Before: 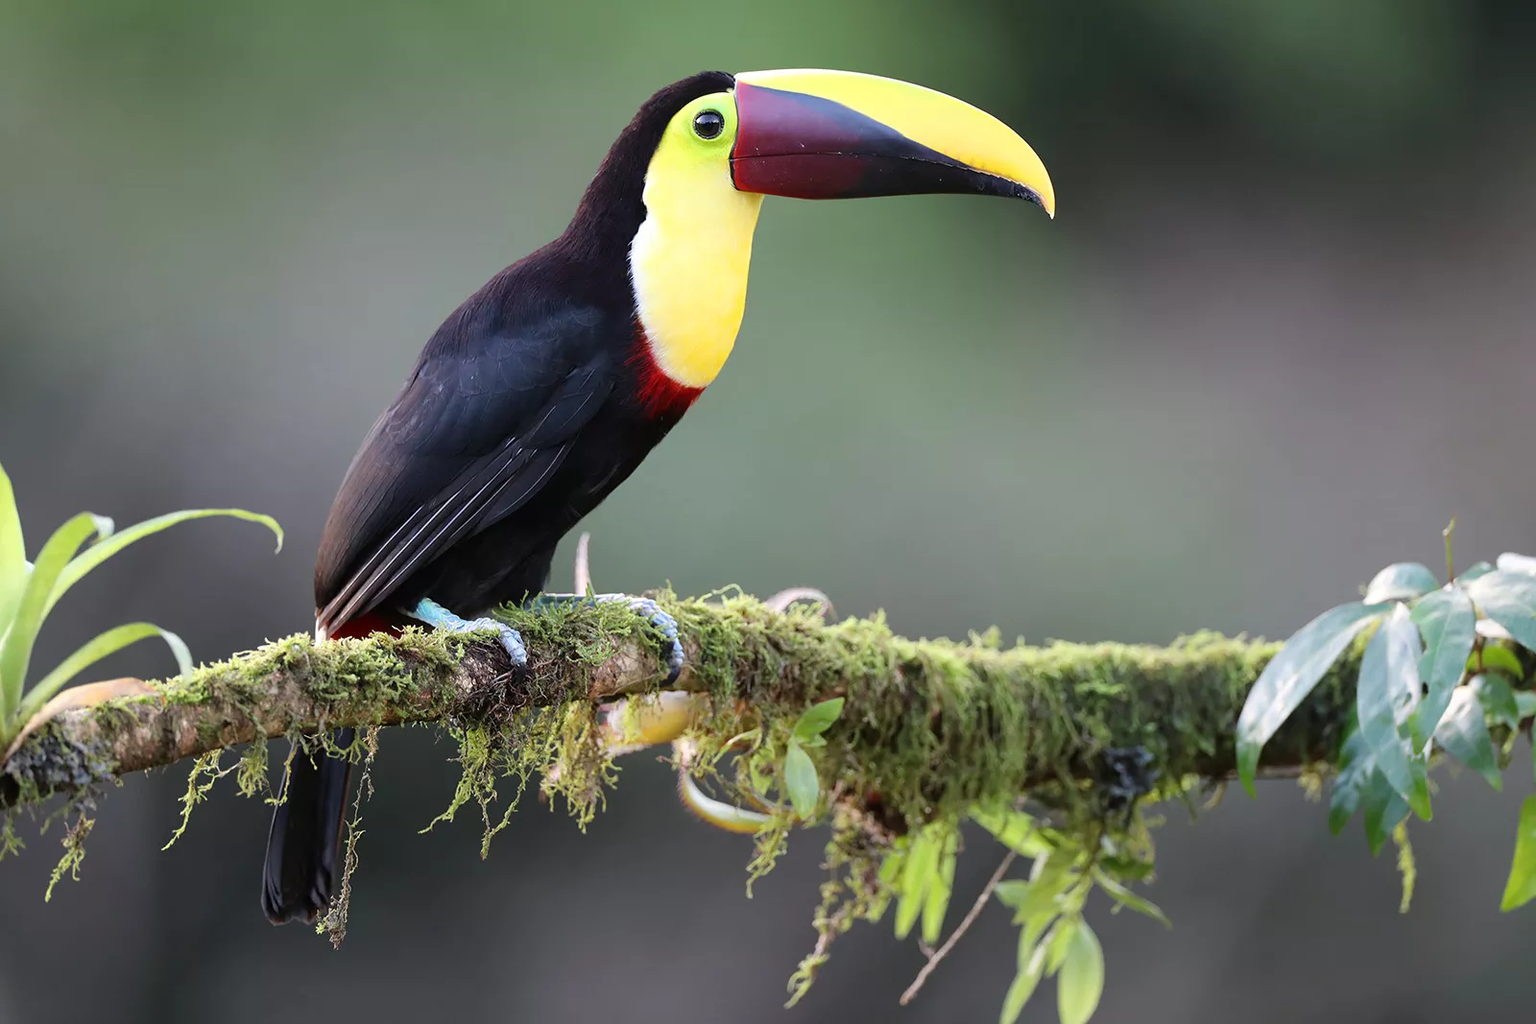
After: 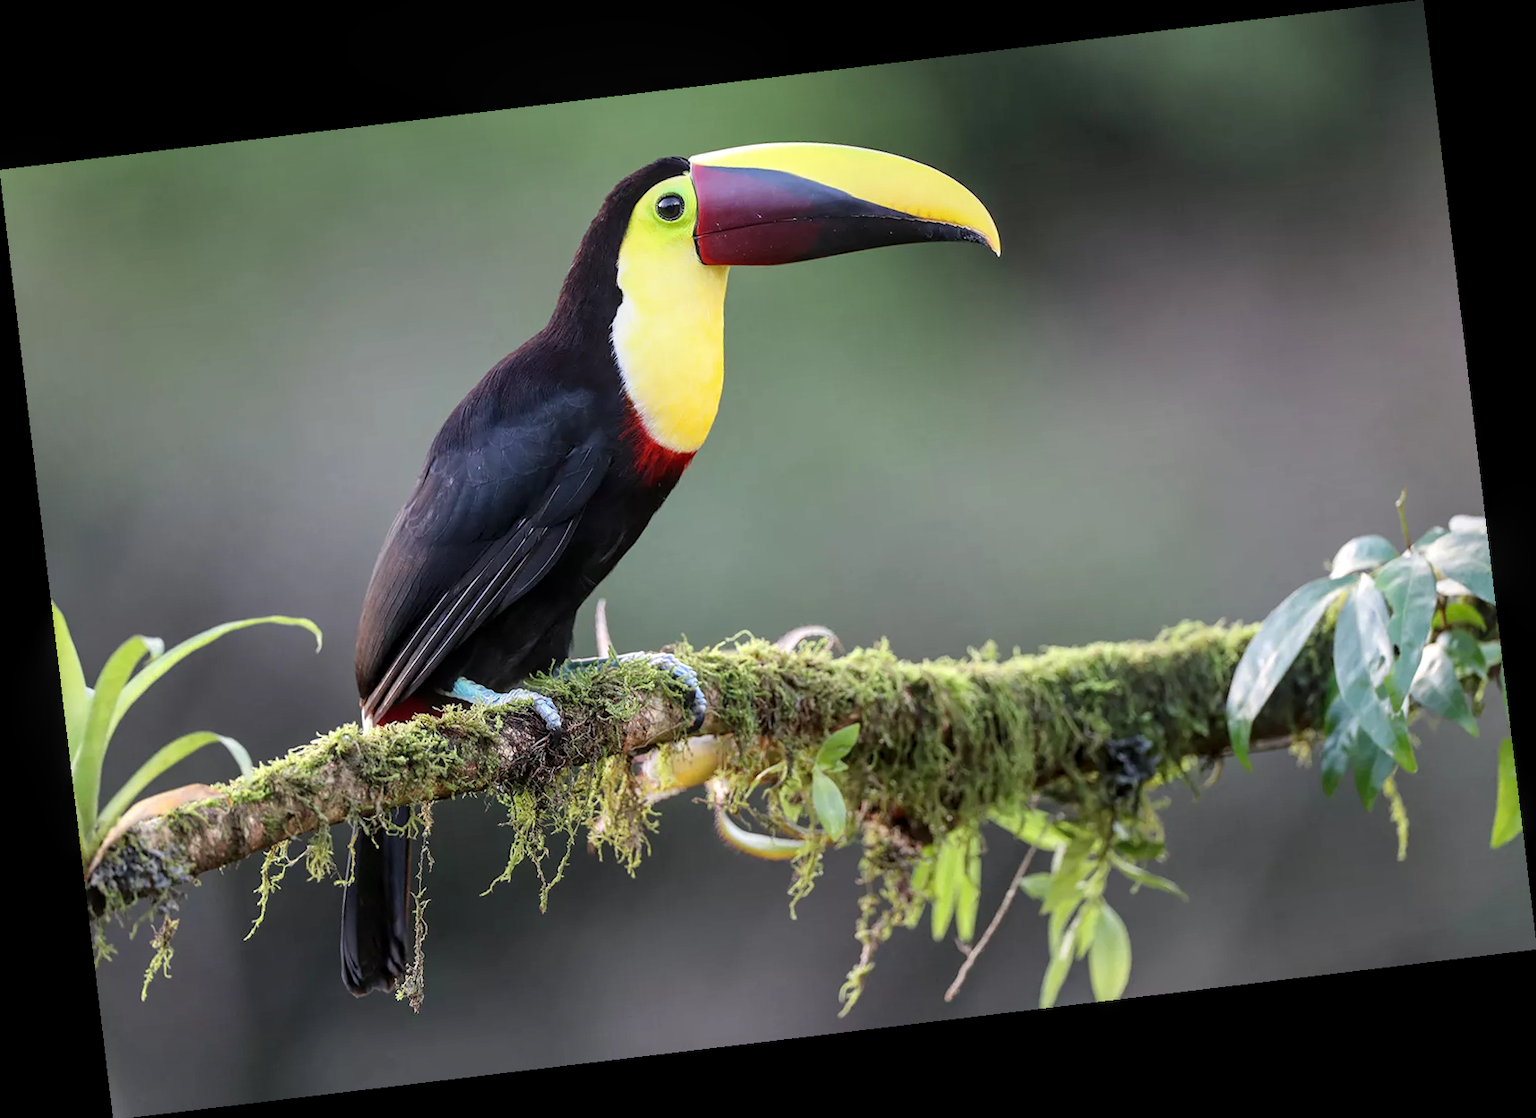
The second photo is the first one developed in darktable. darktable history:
rotate and perspective: rotation -6.83°, automatic cropping off
local contrast: on, module defaults
shadows and highlights: shadows 22.7, highlights -48.71, soften with gaussian
